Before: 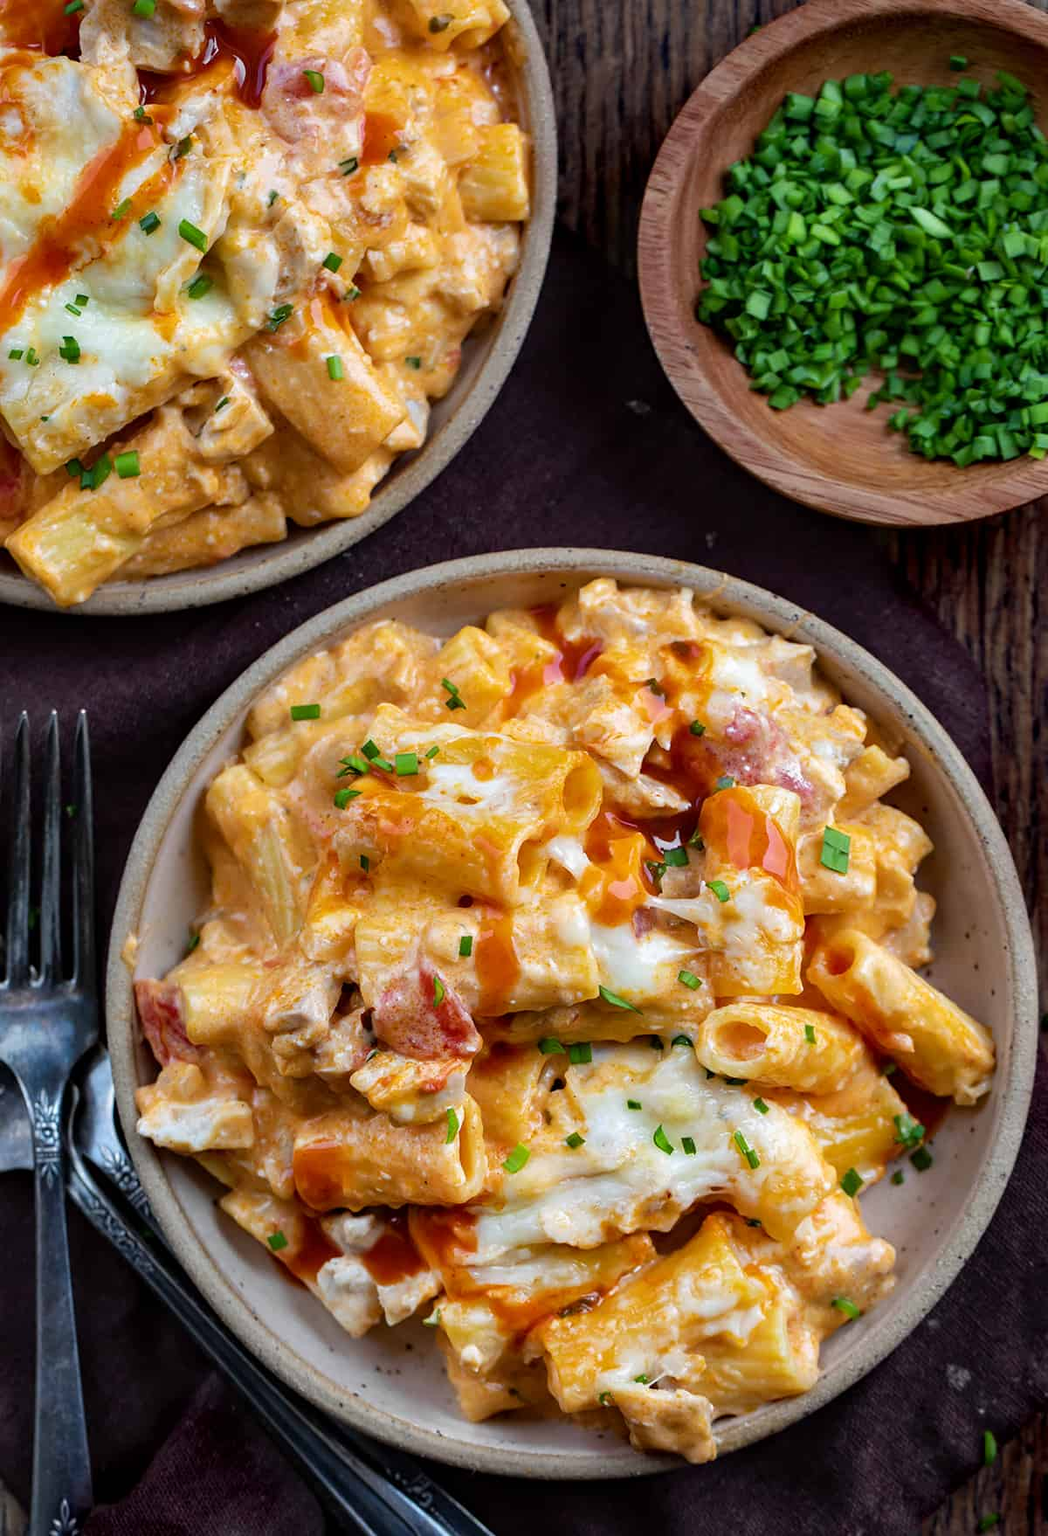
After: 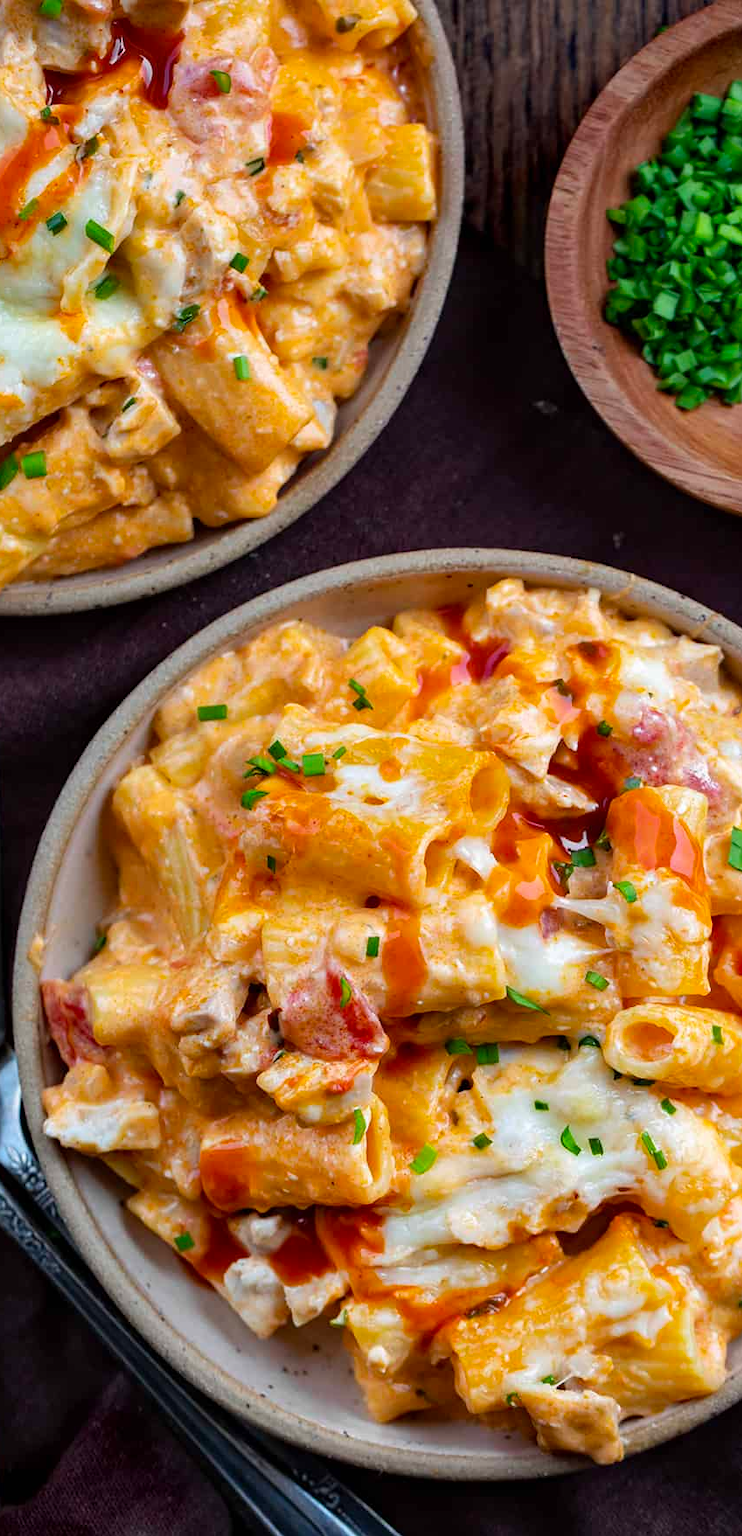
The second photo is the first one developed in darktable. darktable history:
crop and rotate: left 8.926%, right 20.299%
